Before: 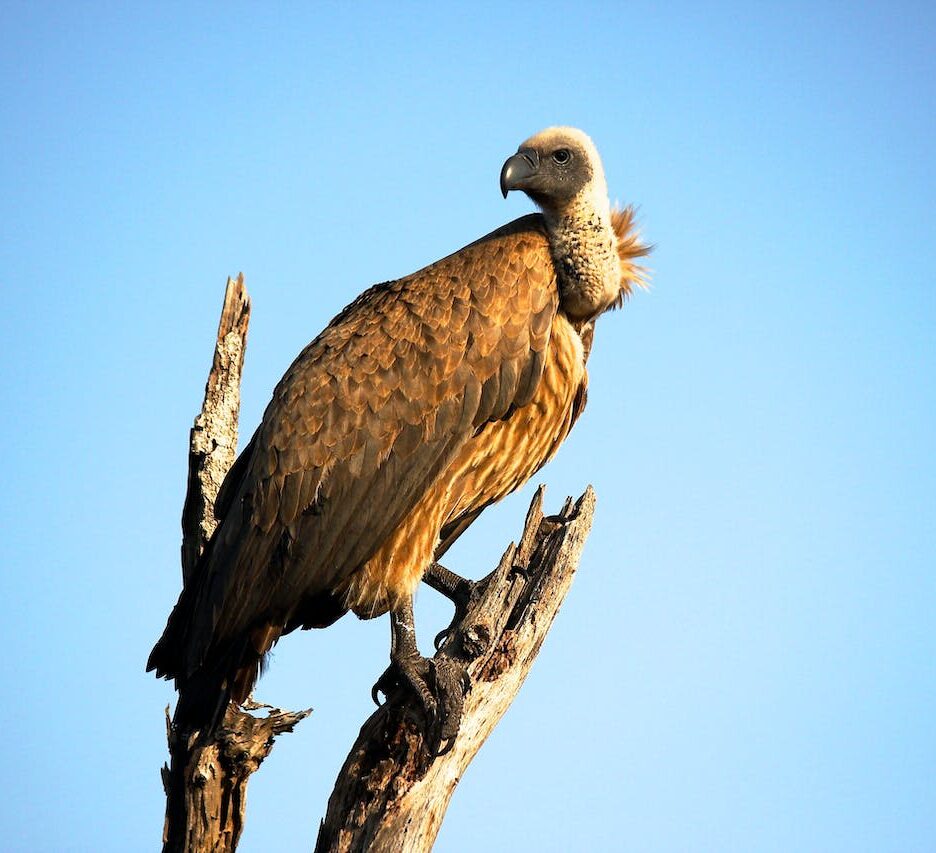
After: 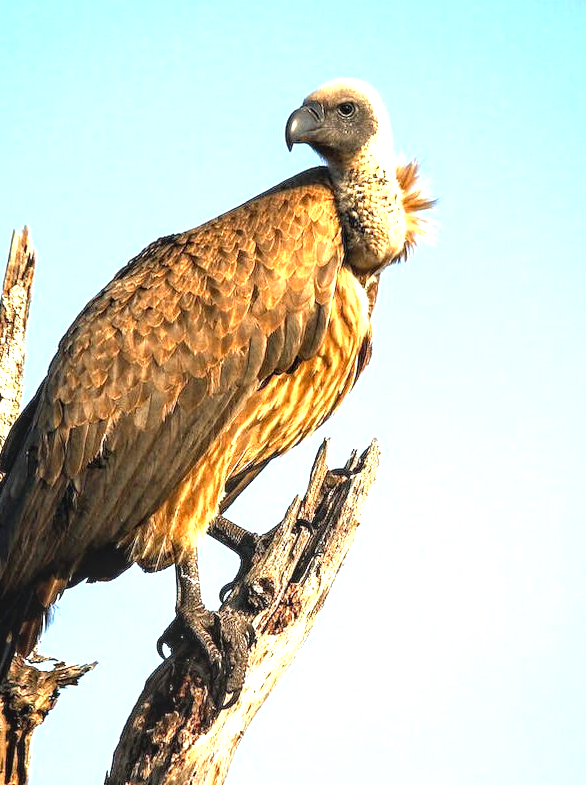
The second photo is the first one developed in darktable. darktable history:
exposure: black level correction 0, exposure 0.895 EV, compensate highlight preservation false
crop and rotate: left 23.076%, top 5.633%, right 14.242%, bottom 2.332%
local contrast: on, module defaults
